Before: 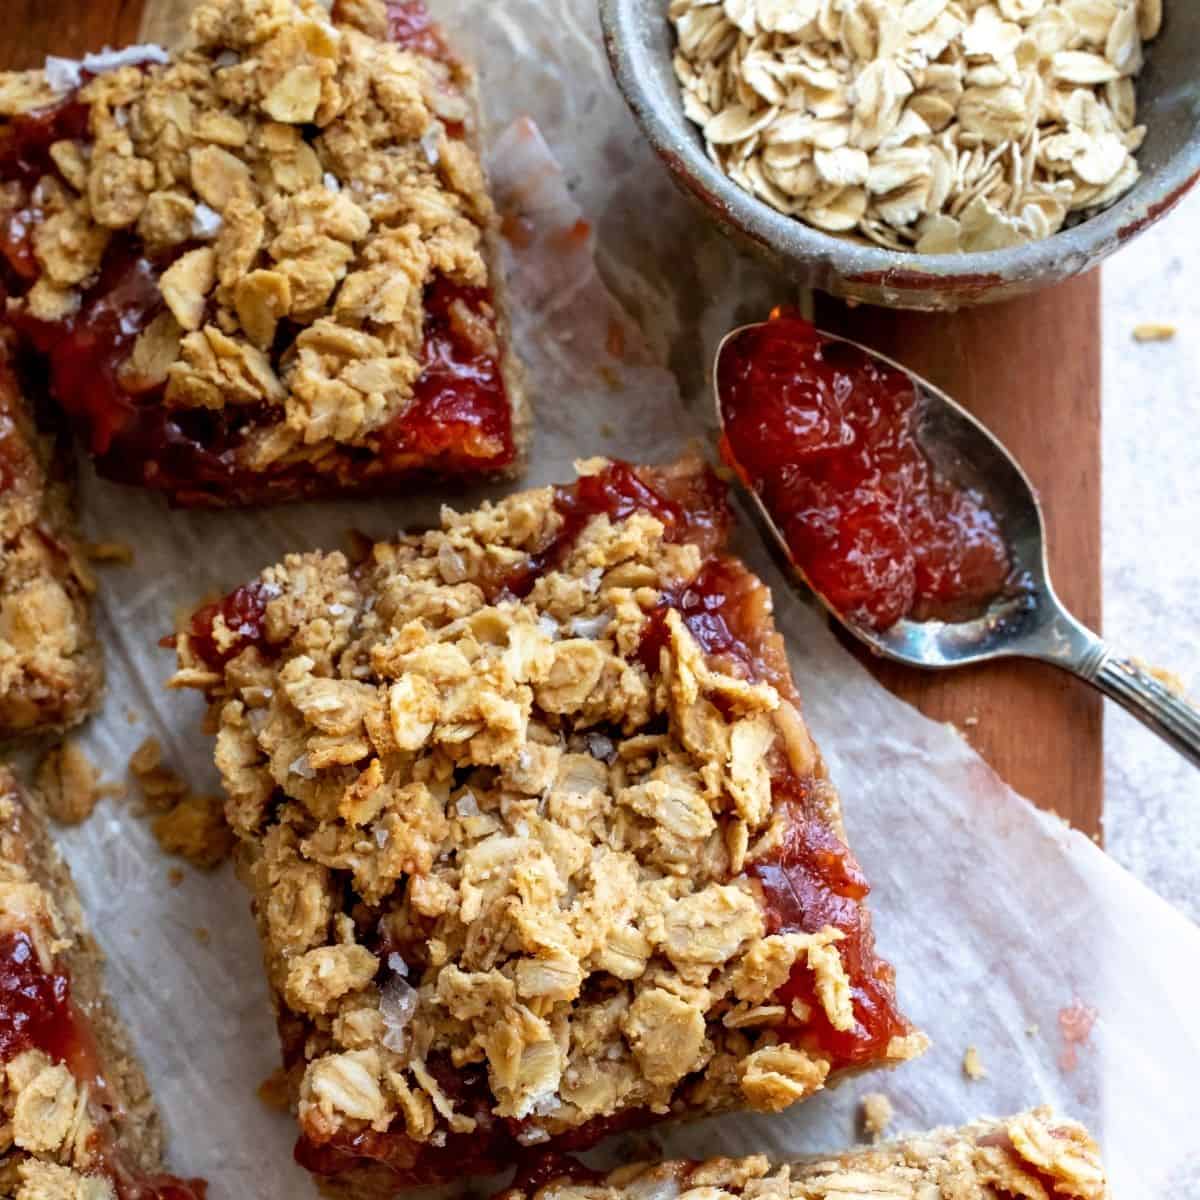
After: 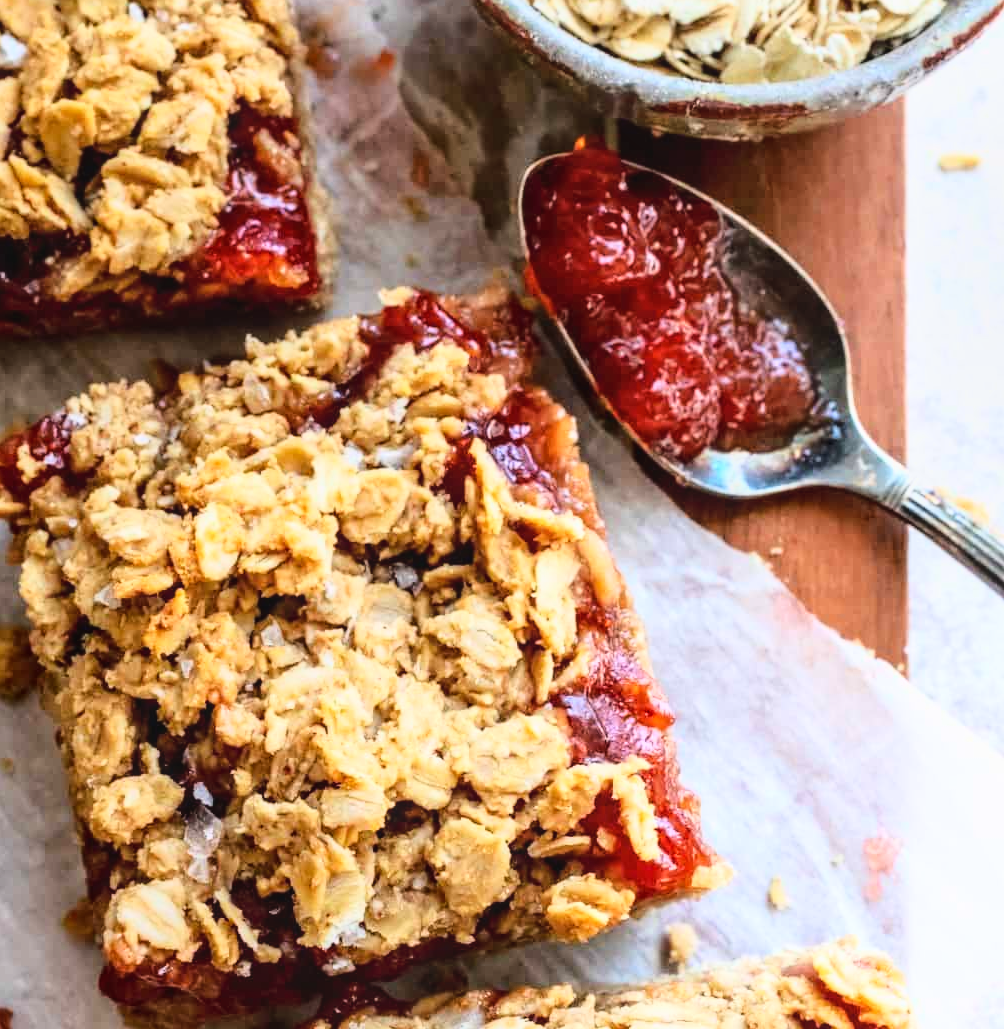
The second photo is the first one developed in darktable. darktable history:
crop: left 16.315%, top 14.246%
base curve: curves: ch0 [(0, 0) (0.028, 0.03) (0.121, 0.232) (0.46, 0.748) (0.859, 0.968) (1, 1)]
local contrast: detail 110%
